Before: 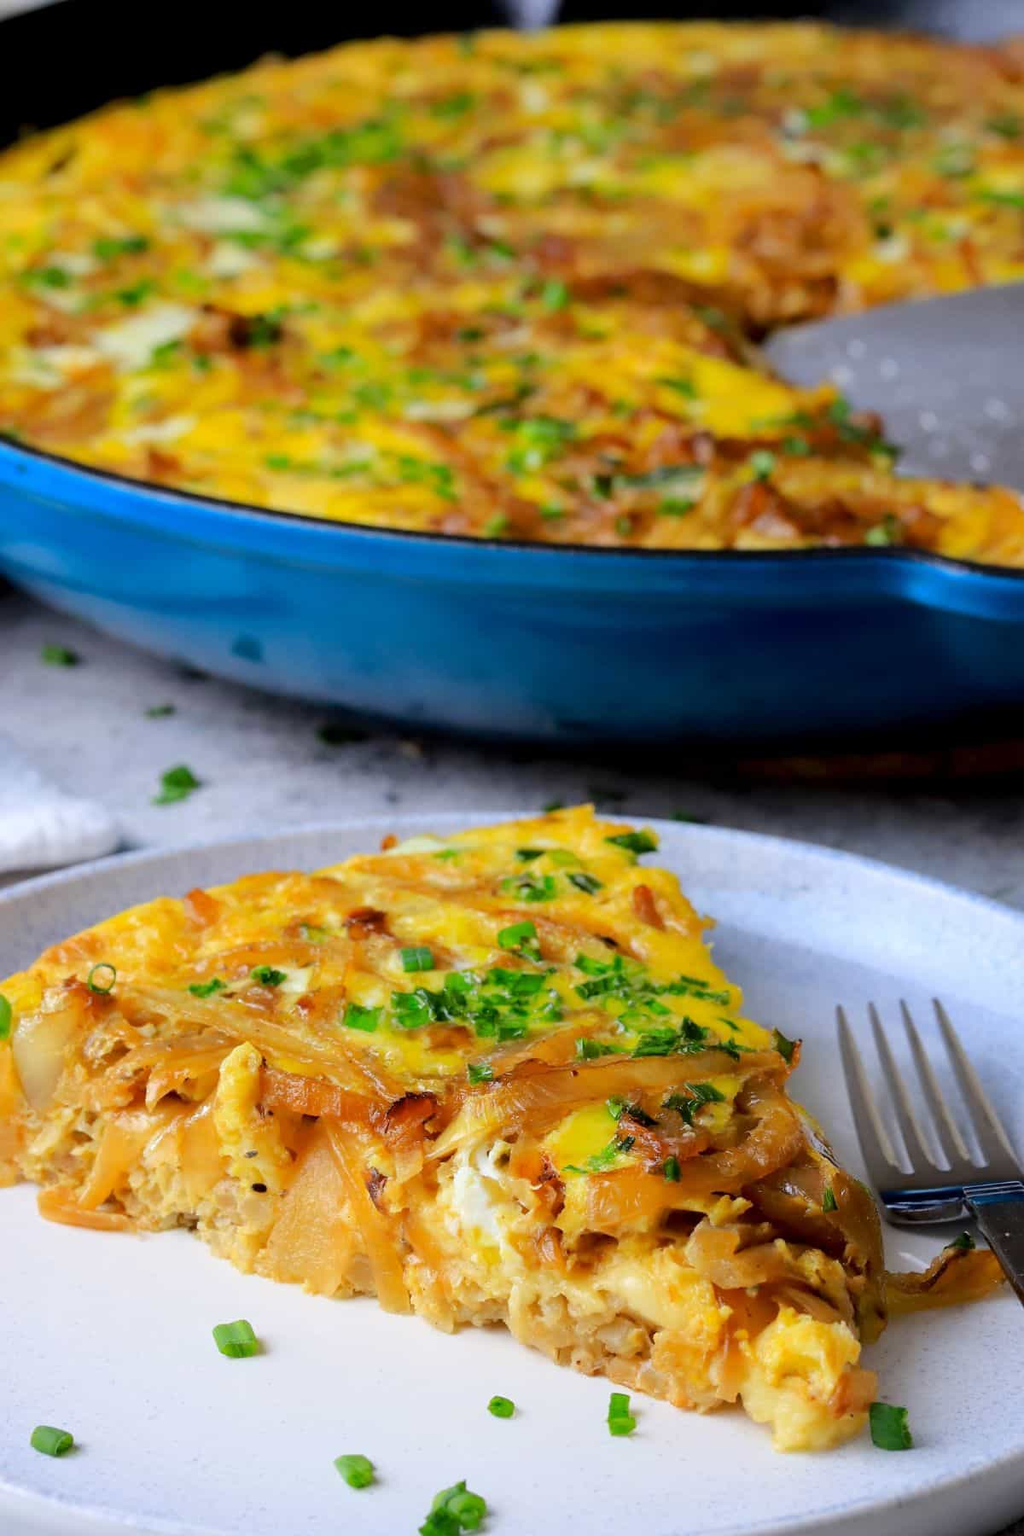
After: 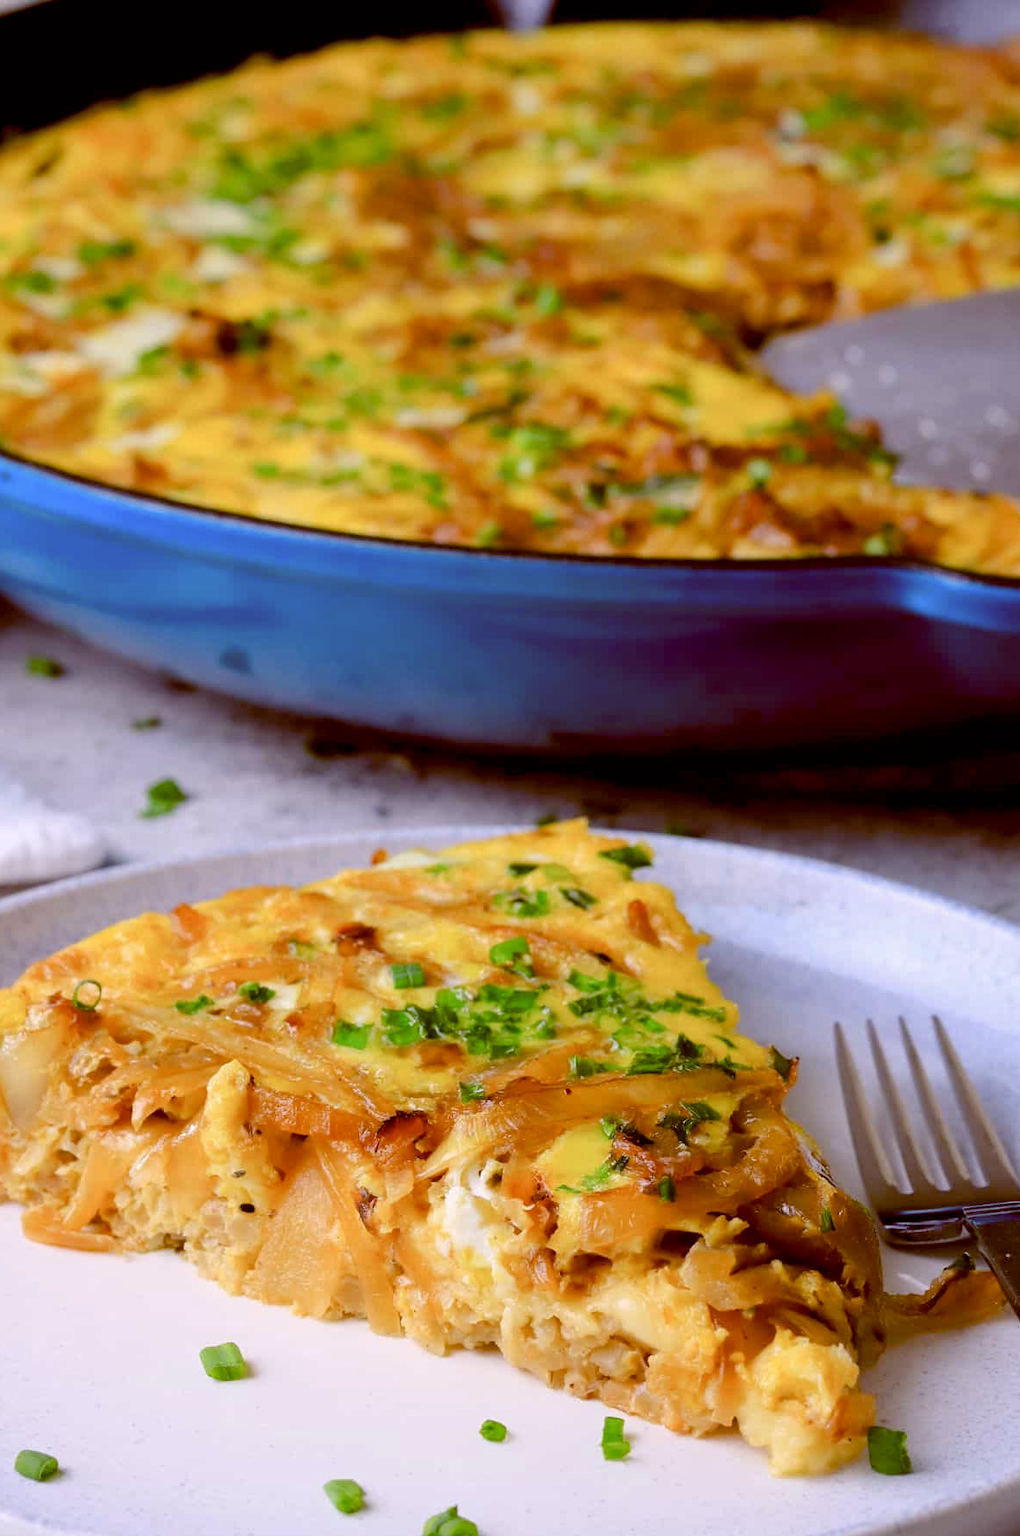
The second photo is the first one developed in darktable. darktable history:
color balance rgb: shadows lift › chroma 3.169%, shadows lift › hue 279.67°, highlights gain › chroma 1.543%, highlights gain › hue 308.04°, global offset › chroma 0.395%, global offset › hue 35.39°, perceptual saturation grading › global saturation 0.03%, perceptual saturation grading › highlights -19.708%, perceptual saturation grading › shadows 19.416%
crop: left 1.652%, right 0.282%, bottom 1.665%
